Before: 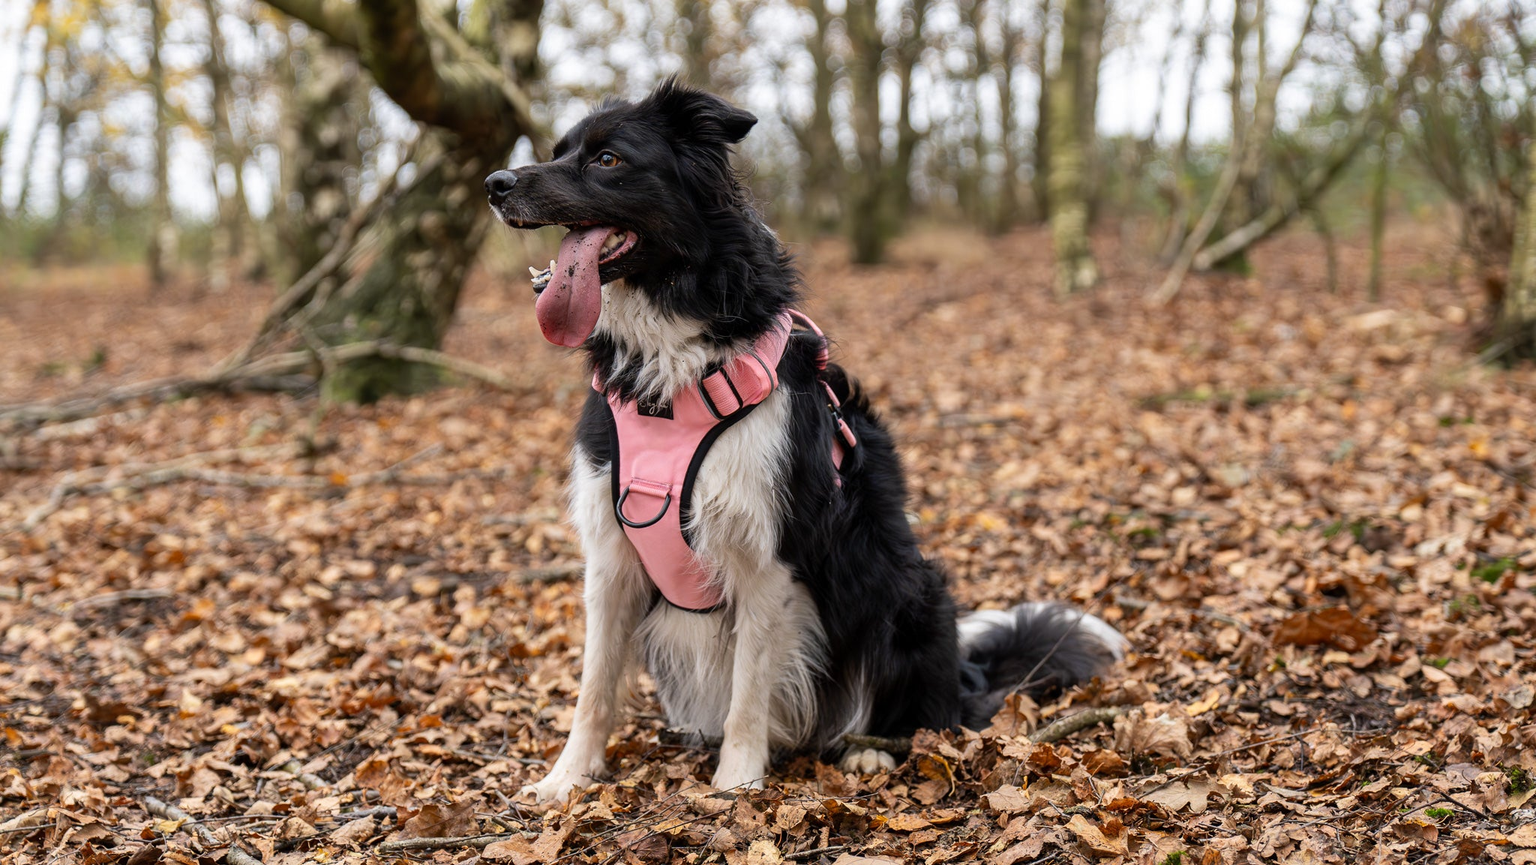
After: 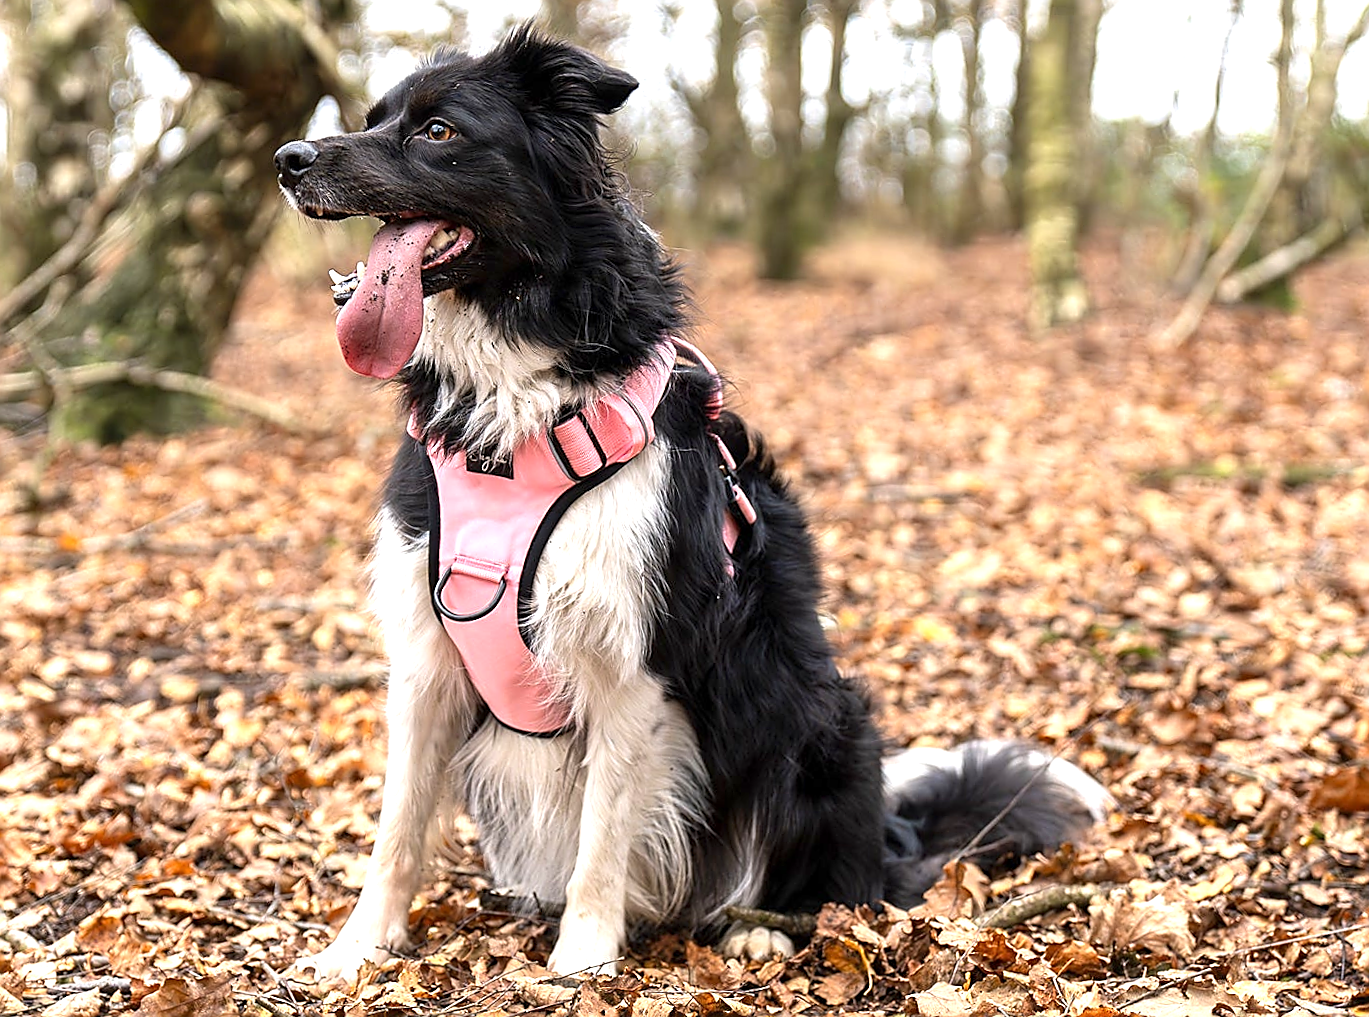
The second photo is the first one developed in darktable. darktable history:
exposure: exposure 1 EV, compensate highlight preservation false
crop and rotate: angle -3.27°, left 14.277%, top 0.028%, right 10.766%, bottom 0.028%
rotate and perspective: rotation -1.32°, lens shift (horizontal) -0.031, crop left 0.015, crop right 0.985, crop top 0.047, crop bottom 0.982
sharpen: radius 1.4, amount 1.25, threshold 0.7
